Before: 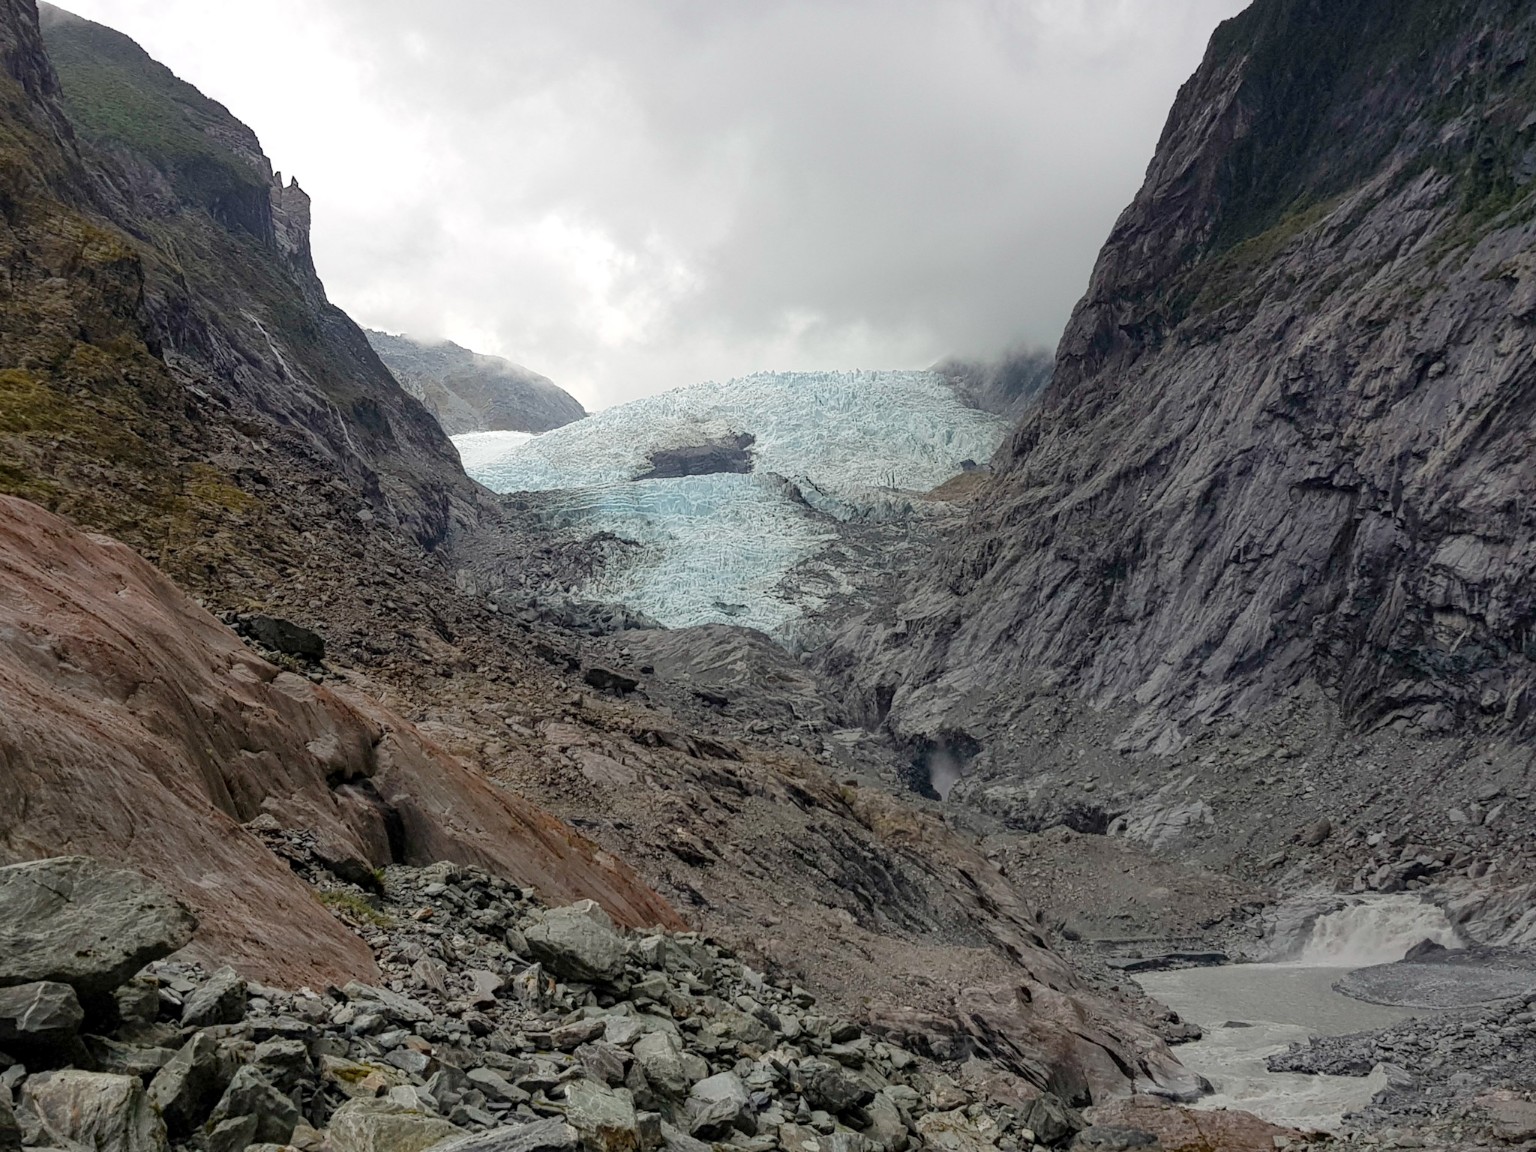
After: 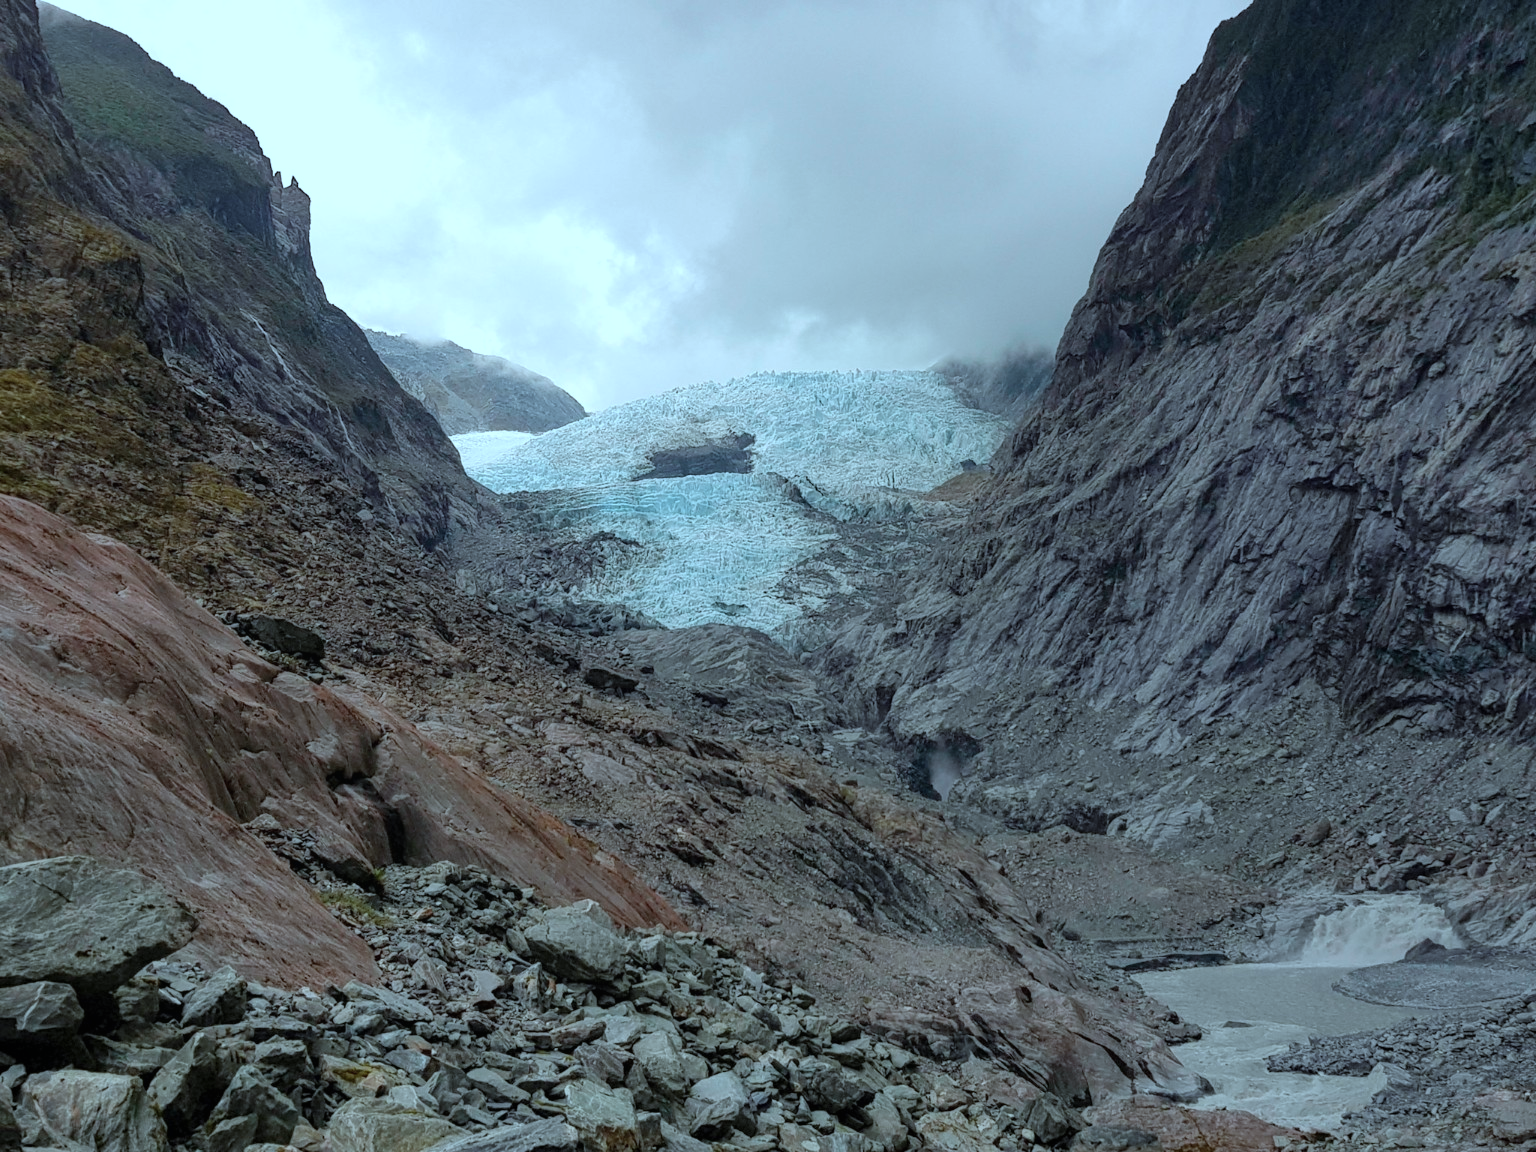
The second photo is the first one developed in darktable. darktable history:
local contrast: mode bilateral grid, contrast 100, coarseness 100, detail 94%, midtone range 0.2
tone equalizer: on, module defaults
shadows and highlights: shadows 20.91, highlights -35.45, soften with gaussian
color correction: highlights a* -10.69, highlights b* -19.19
